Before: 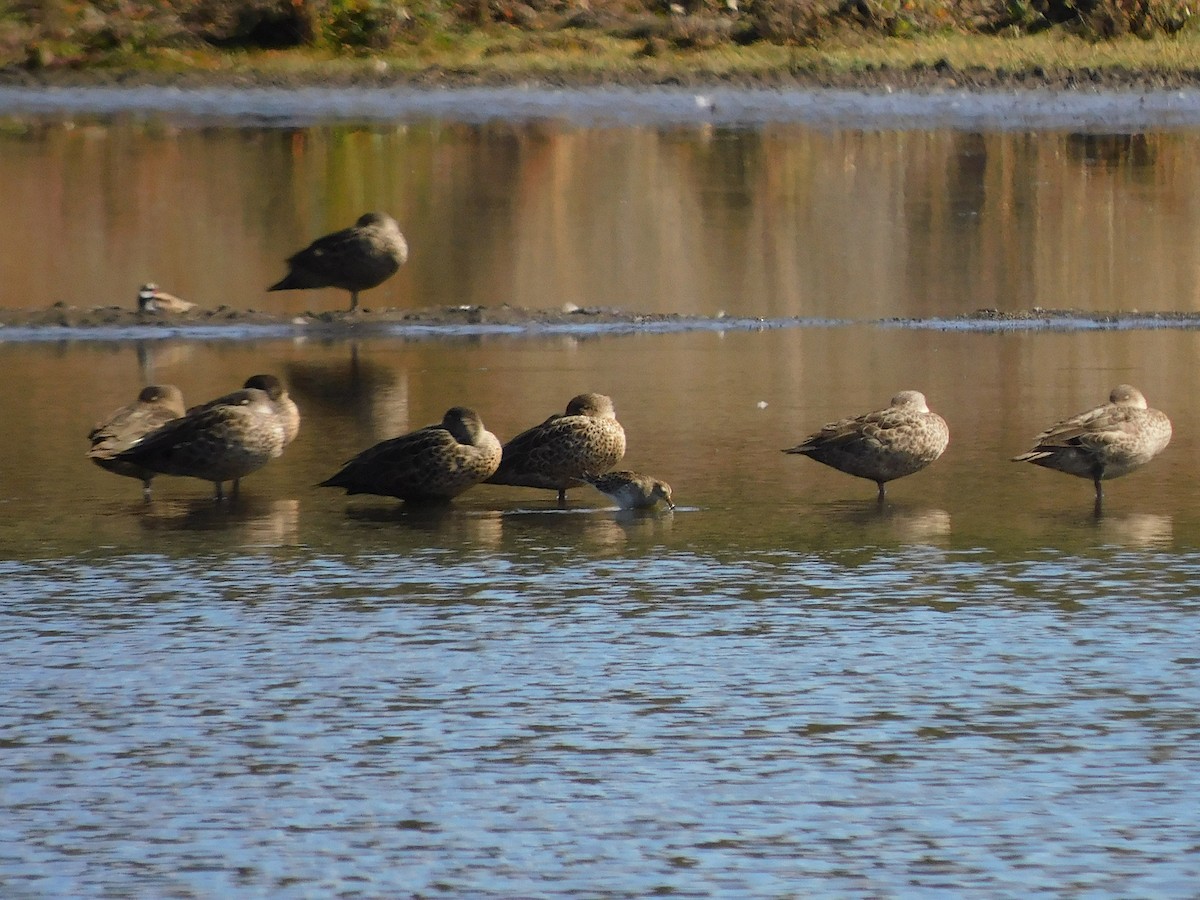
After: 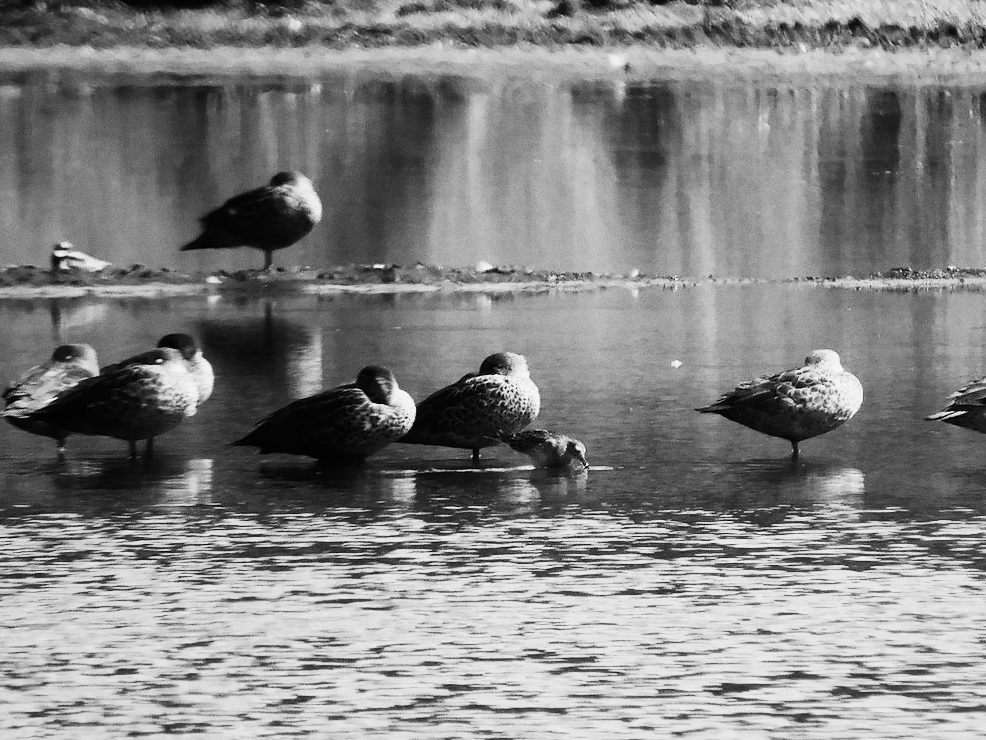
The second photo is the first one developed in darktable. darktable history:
filmic rgb: black relative exposure -6.82 EV, white relative exposure 5.89 EV, hardness 2.71
crop and rotate: left 7.196%, top 4.574%, right 10.605%, bottom 13.178%
contrast brightness saturation: contrast 0.62, brightness 0.34, saturation 0.14
monochrome: on, module defaults
